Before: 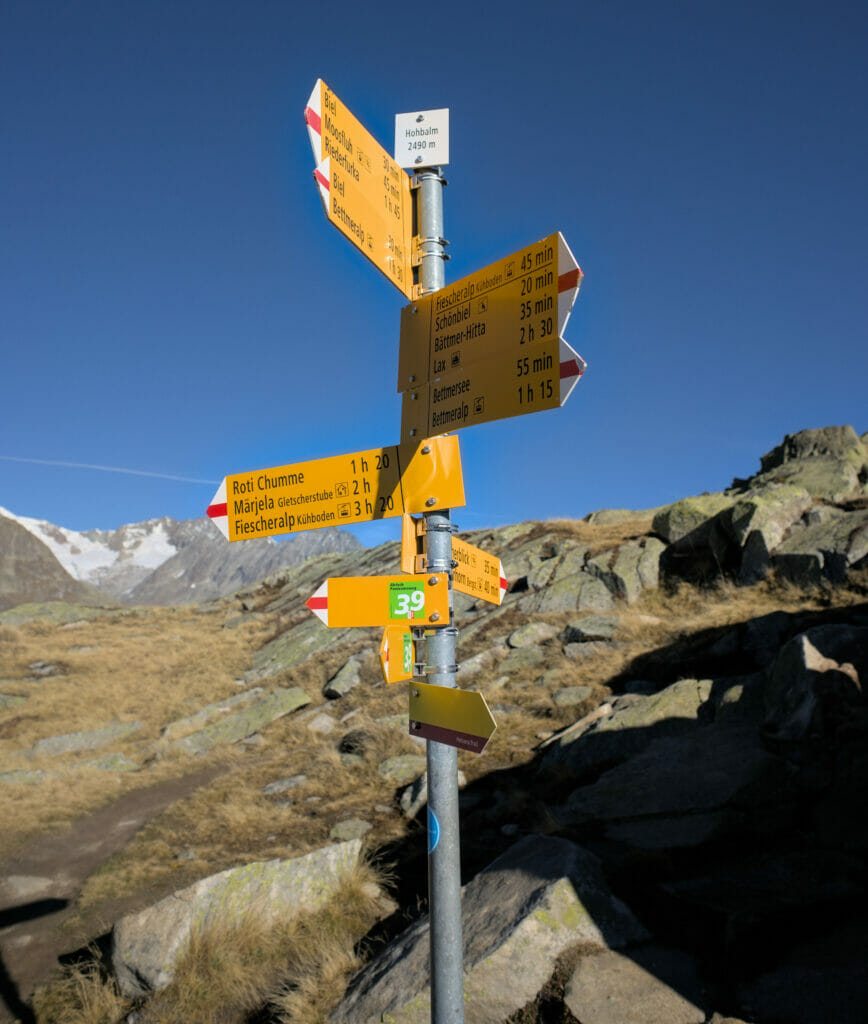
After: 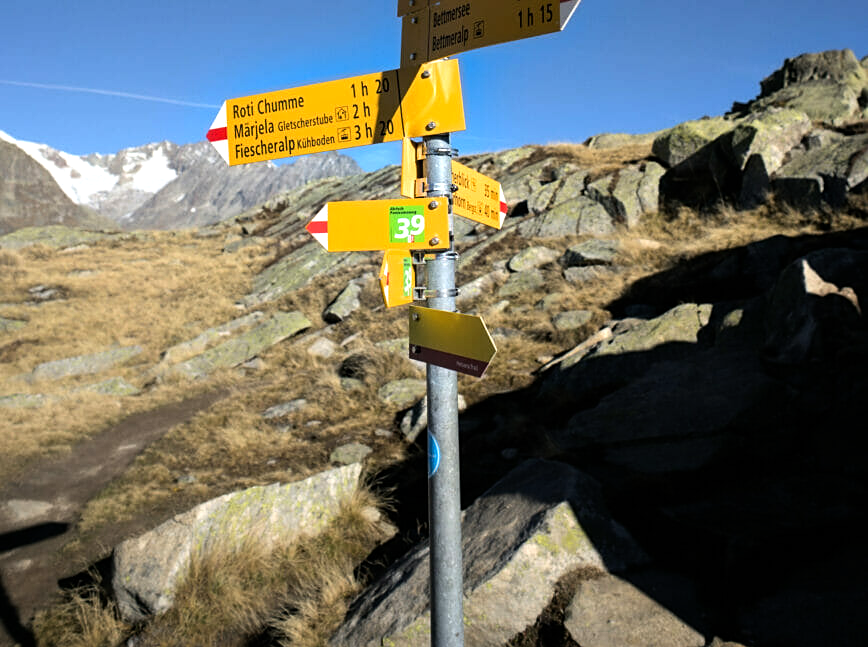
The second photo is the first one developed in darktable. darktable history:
tone equalizer: -8 EV -0.78 EV, -7 EV -0.709 EV, -6 EV -0.63 EV, -5 EV -0.371 EV, -3 EV 0.382 EV, -2 EV 0.6 EV, -1 EV 0.687 EV, +0 EV 0.739 EV, edges refinement/feathering 500, mask exposure compensation -1.57 EV, preserve details no
crop and rotate: top 36.81%
sharpen: amount 0.218
